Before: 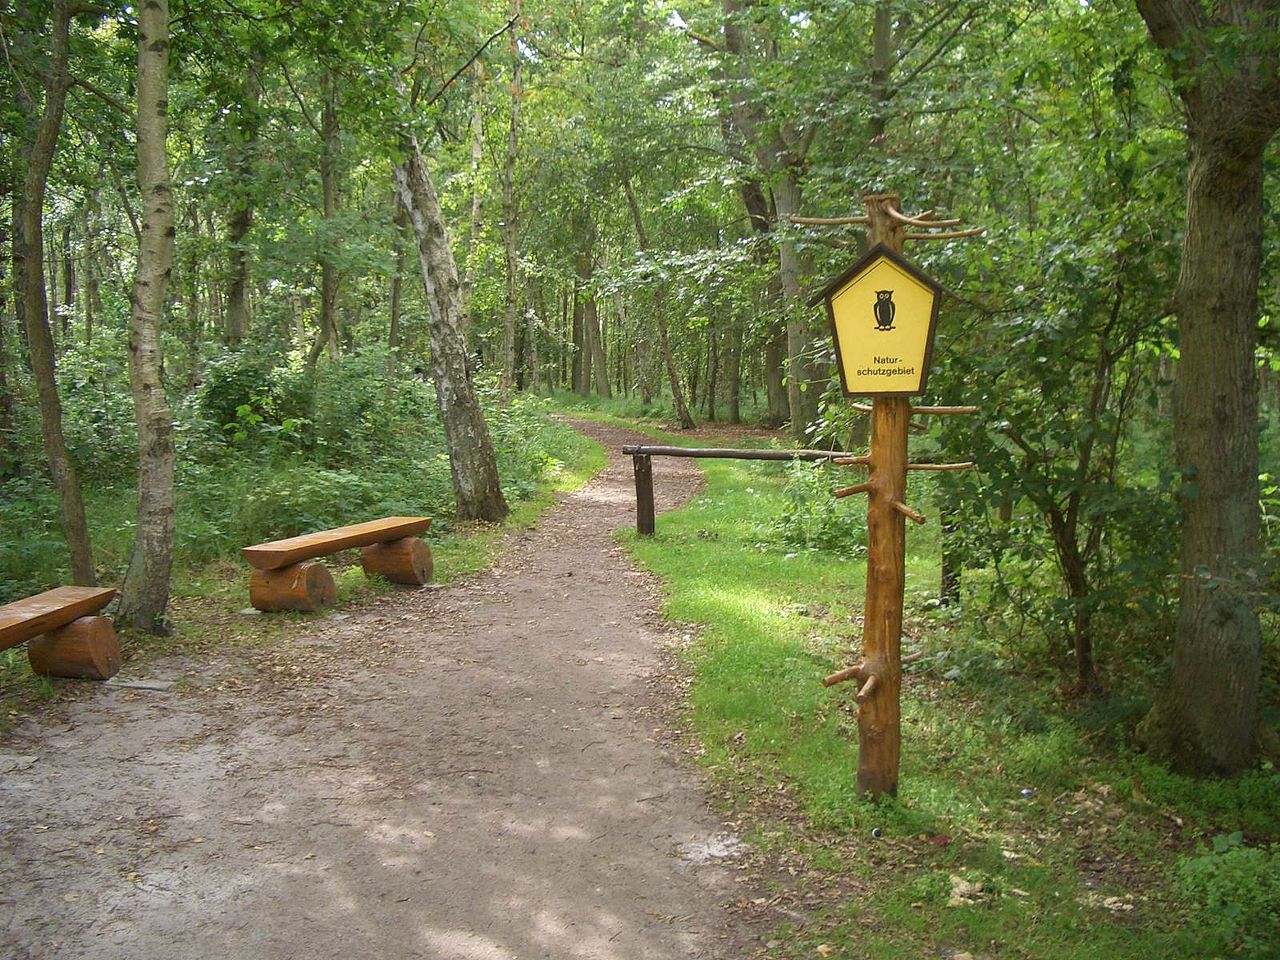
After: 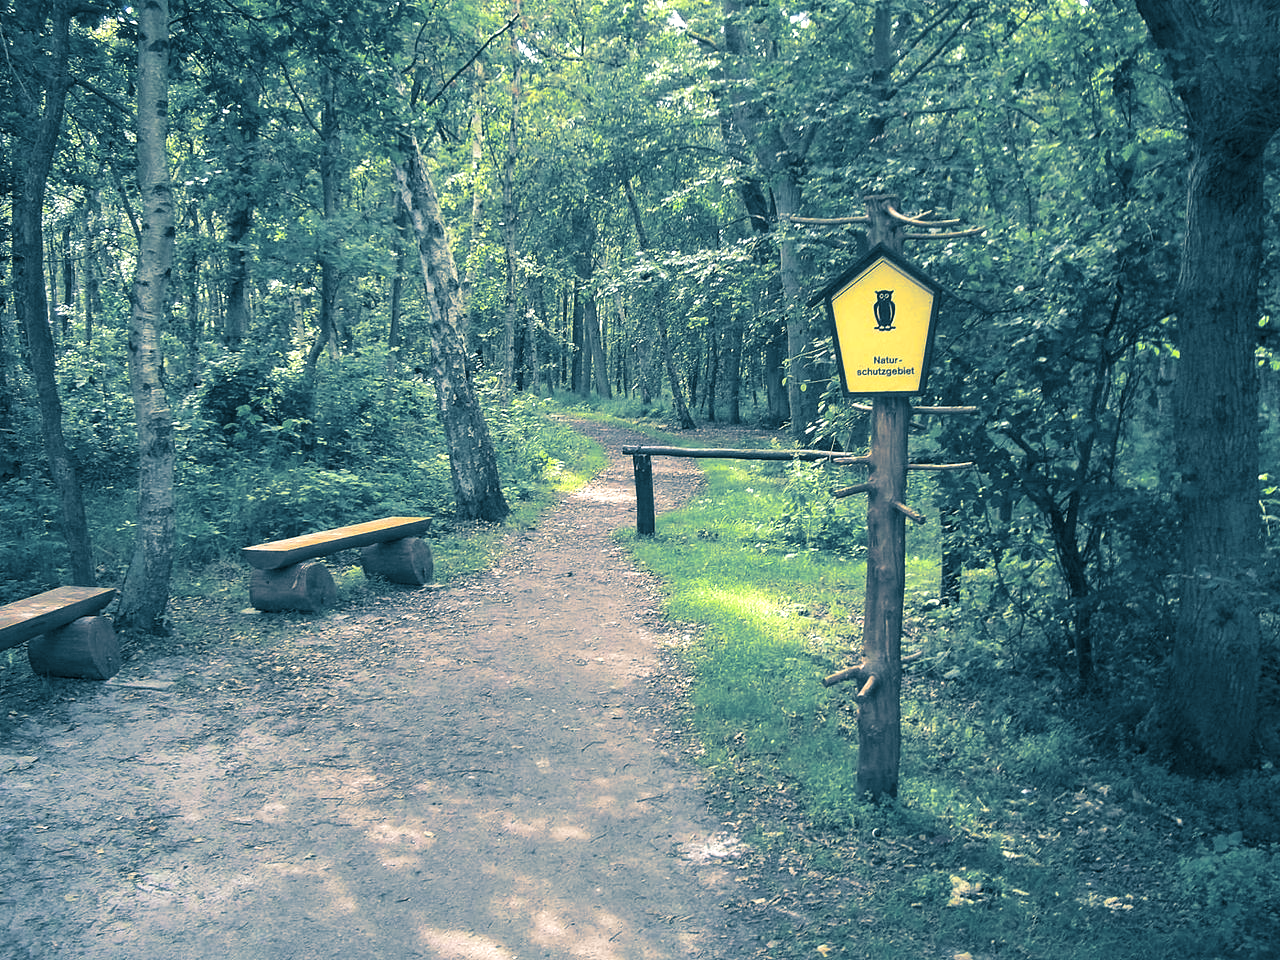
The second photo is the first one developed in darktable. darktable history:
shadows and highlights: shadows 43.06, highlights 6.94
color balance rgb: perceptual saturation grading › global saturation 20%, perceptual saturation grading › highlights -25%, perceptual saturation grading › shadows 25%
split-toning: shadows › hue 212.4°, balance -70
exposure: black level correction 0.001, exposure 0.5 EV, compensate exposure bias true, compensate highlight preservation false
